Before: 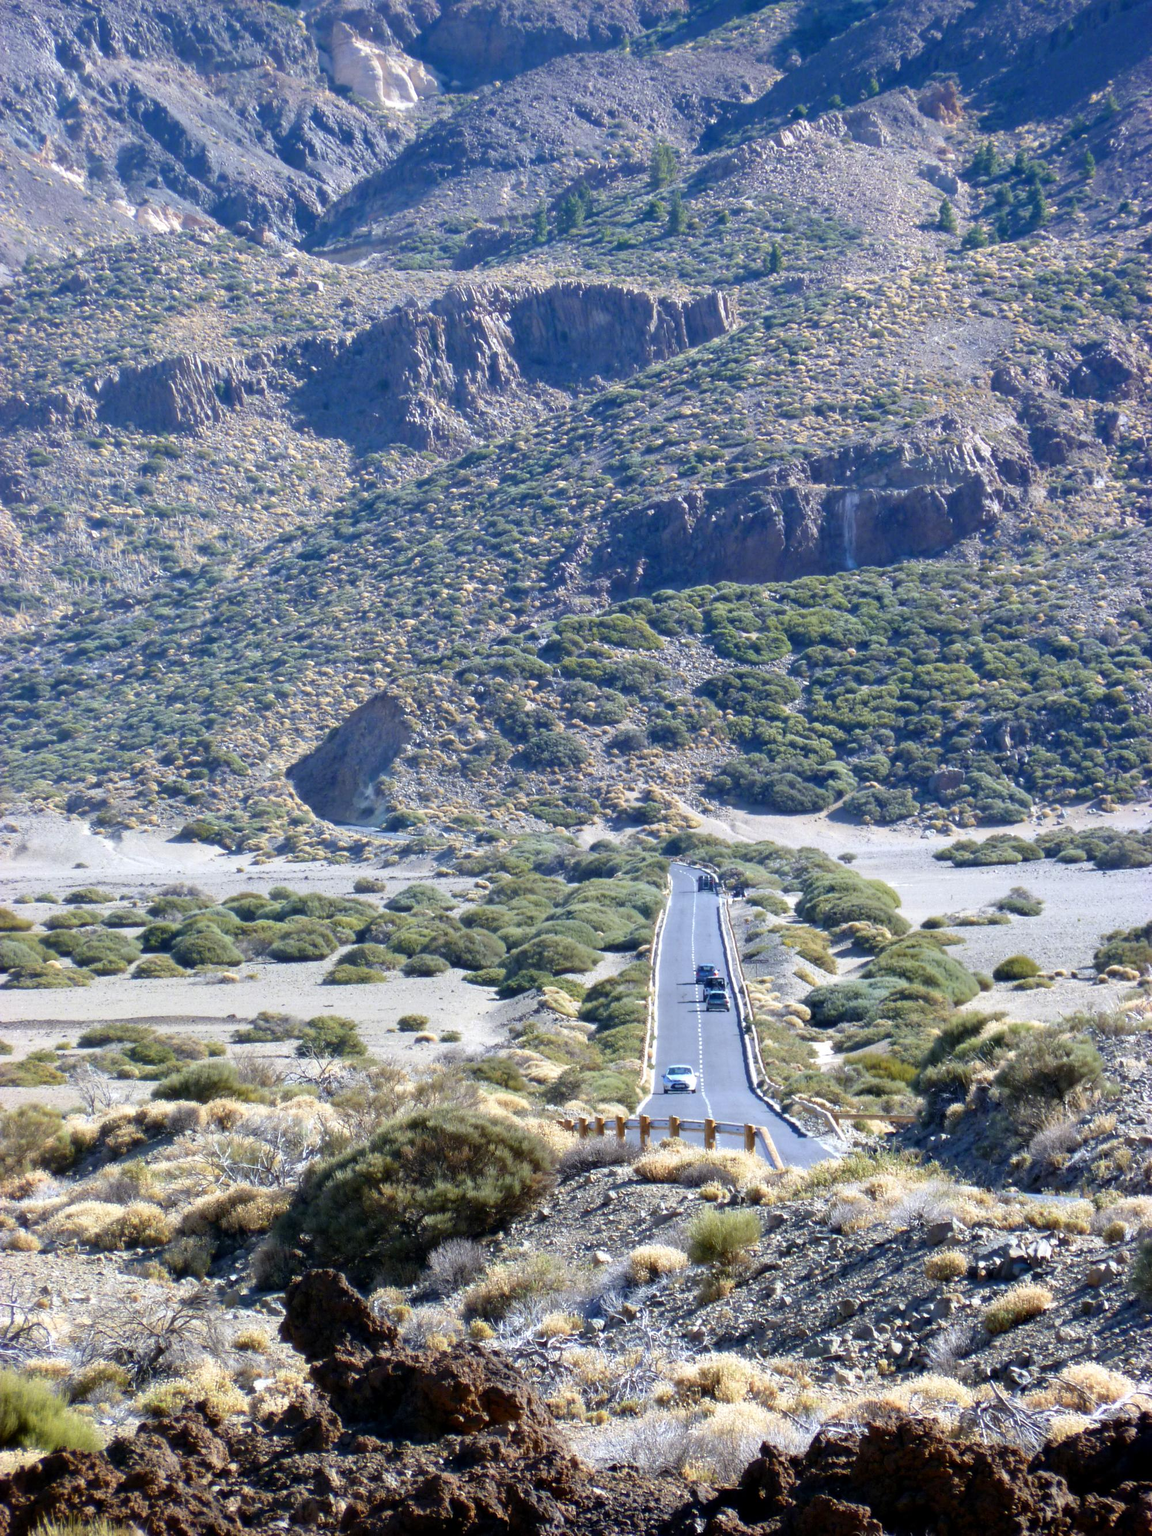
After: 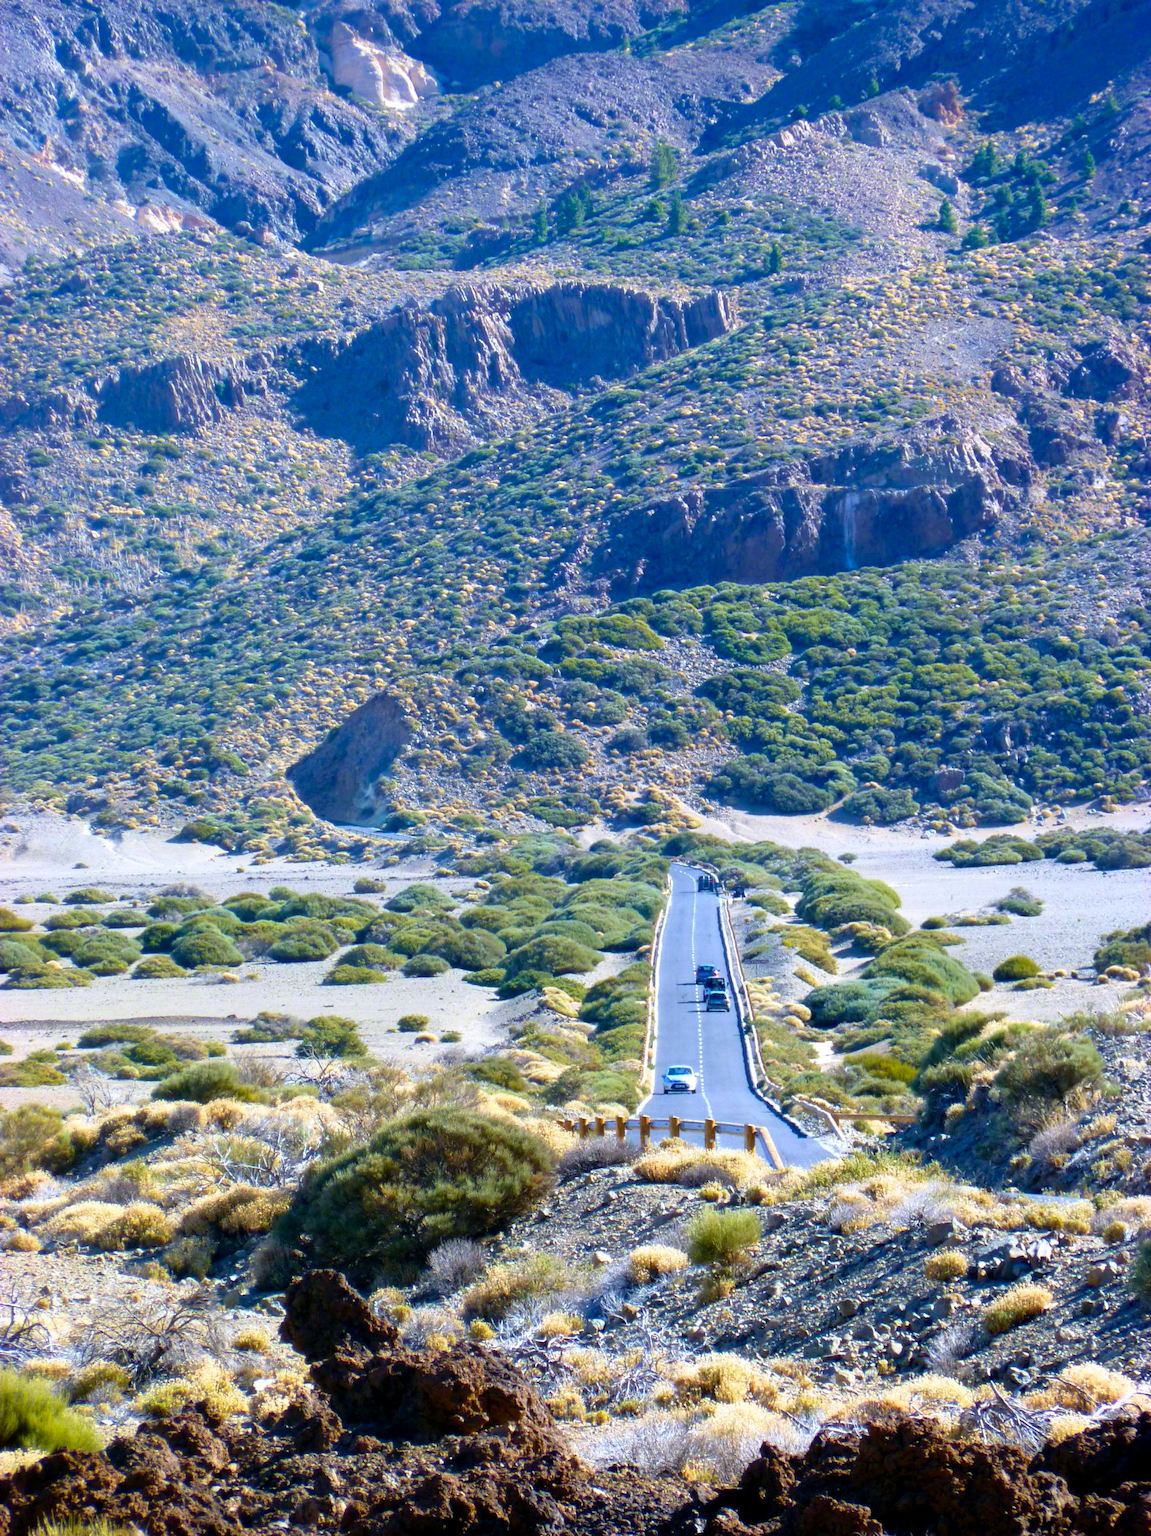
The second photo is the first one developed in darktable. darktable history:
color balance rgb: power › chroma 0.519%, power › hue 215.27°, perceptual saturation grading › global saturation 19.569%, global vibrance 39.825%
shadows and highlights: shadows 0.142, highlights 38.4
velvia: strength 17.67%
